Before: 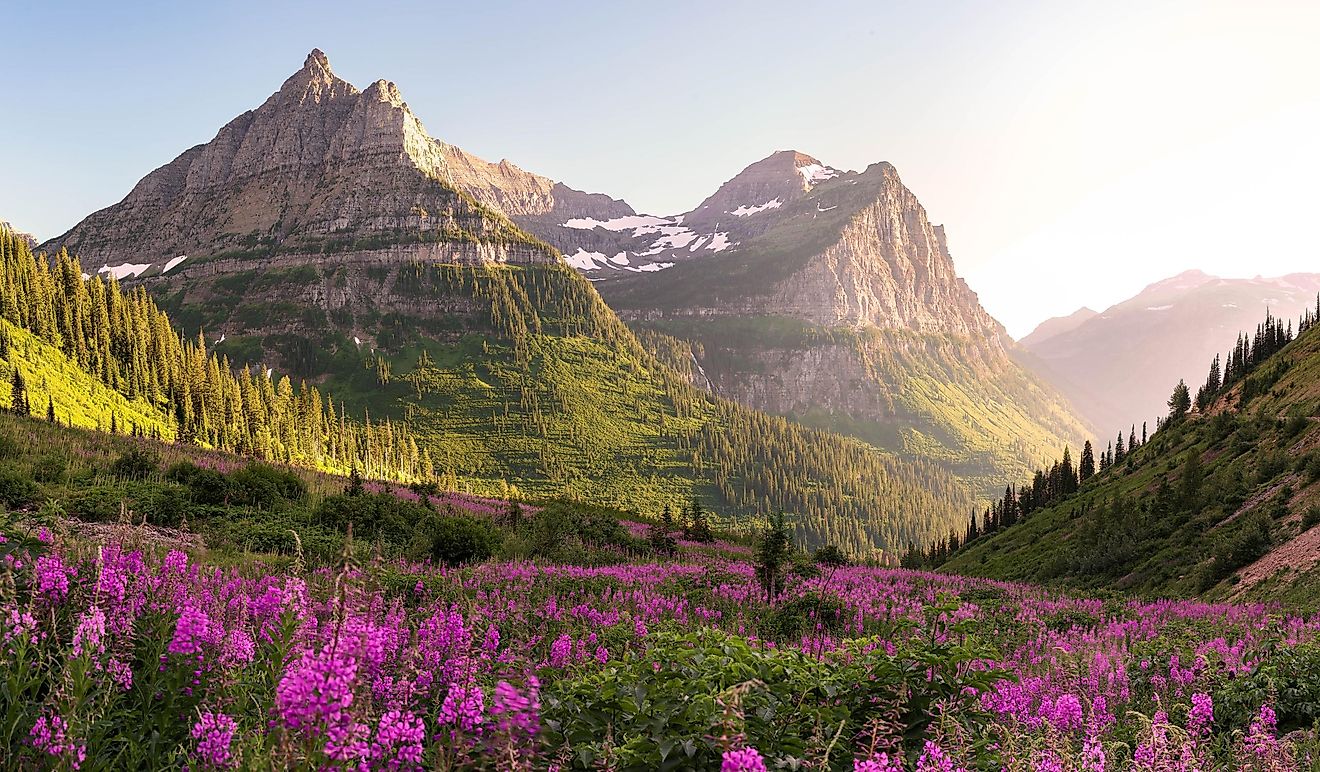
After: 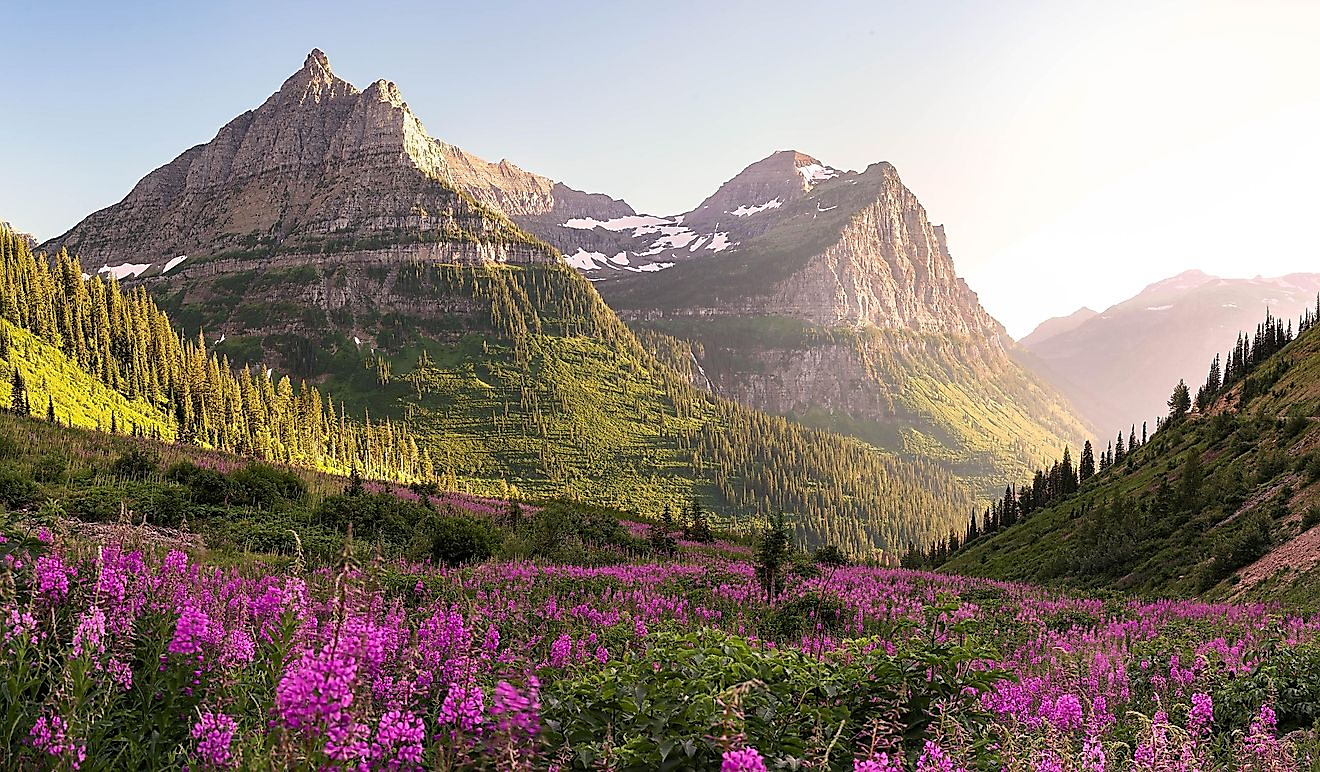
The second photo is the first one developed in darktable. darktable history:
sharpen: radius 1.876, amount 0.405, threshold 1.653
